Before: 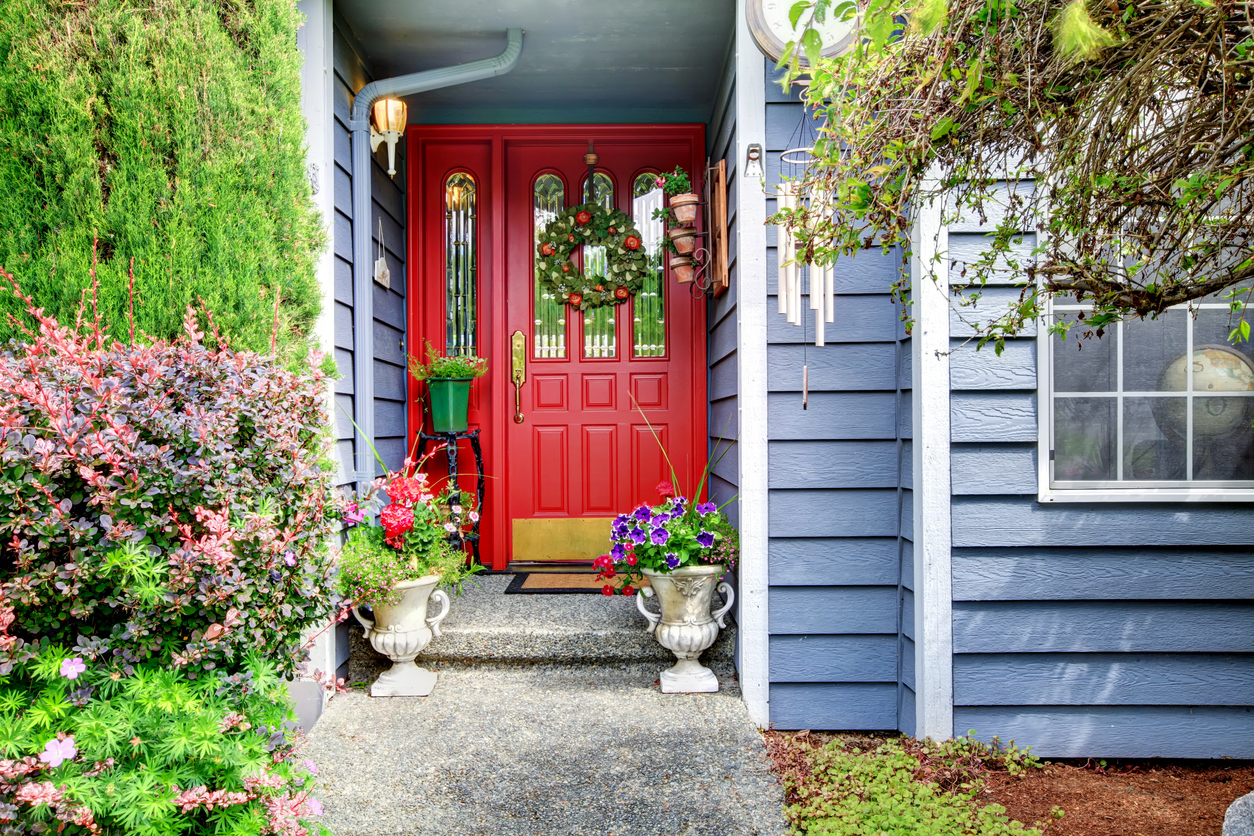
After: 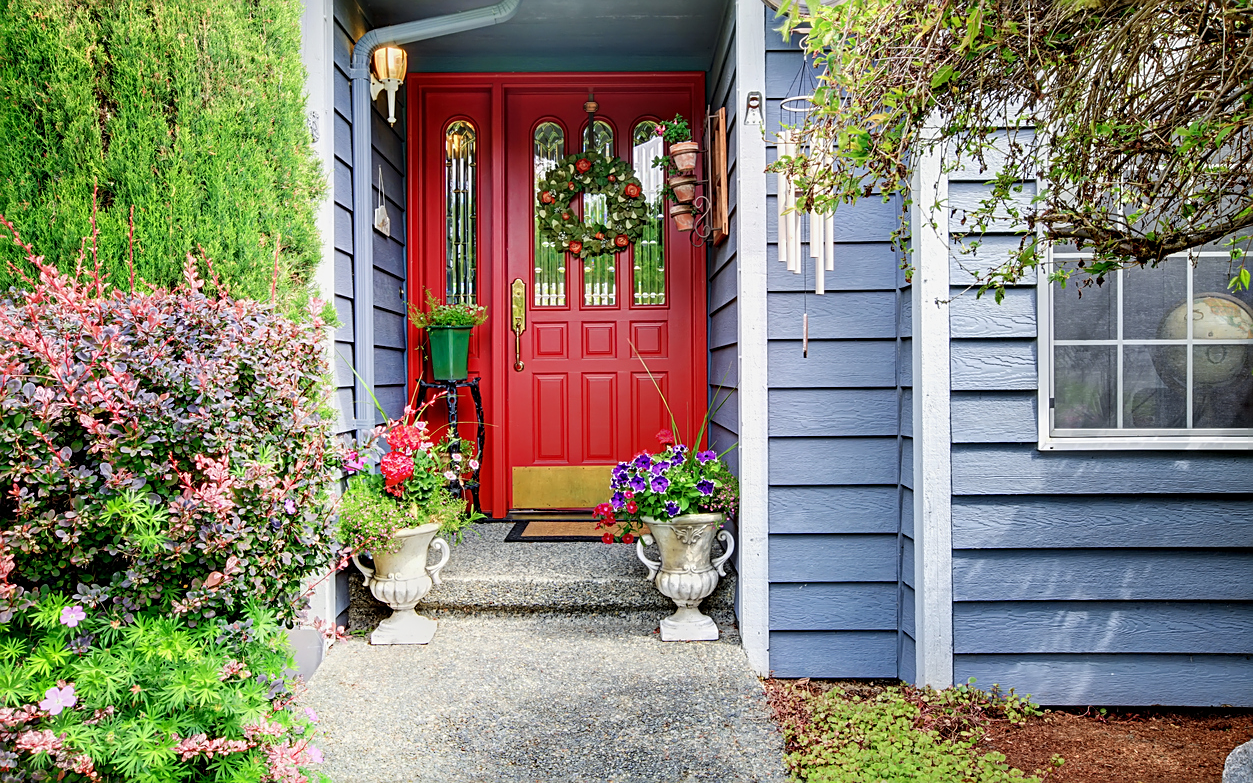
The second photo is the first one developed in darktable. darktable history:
sharpen: on, module defaults
crop and rotate: top 6.288%
exposure: exposure -0.153 EV, compensate highlight preservation false
shadows and highlights: shadows -21.36, highlights 99.36, soften with gaussian
